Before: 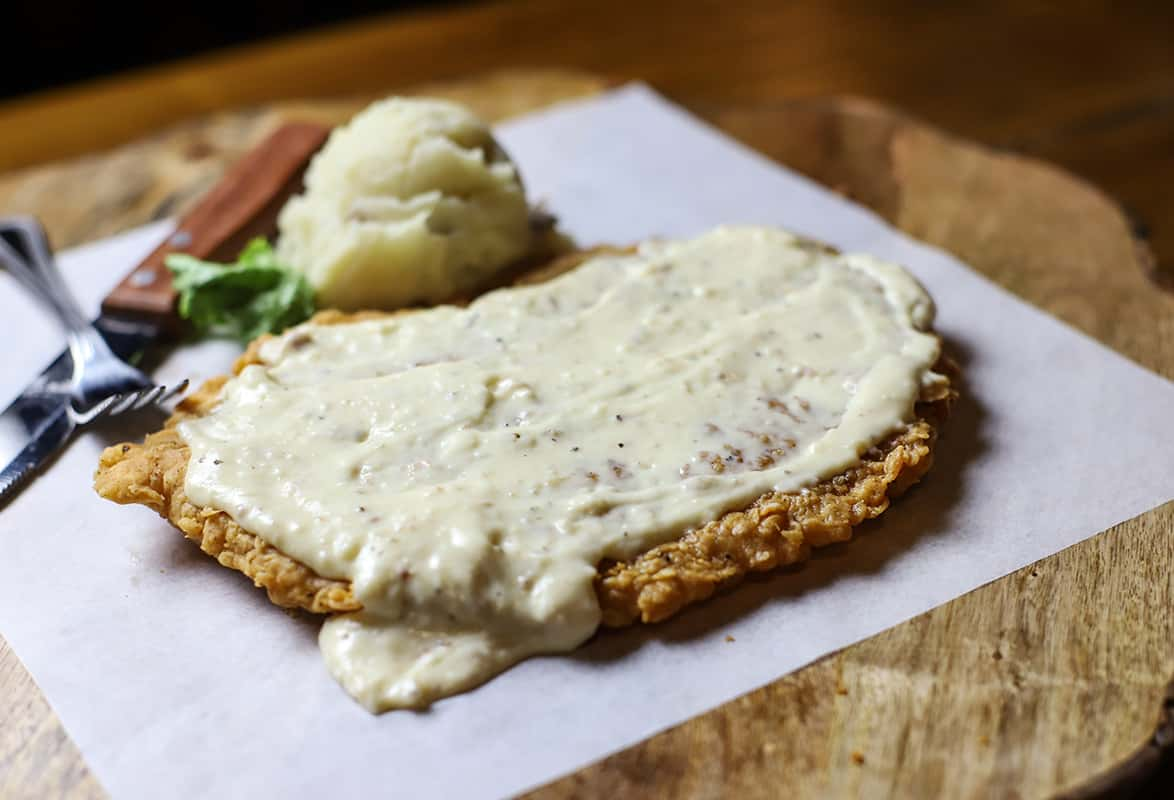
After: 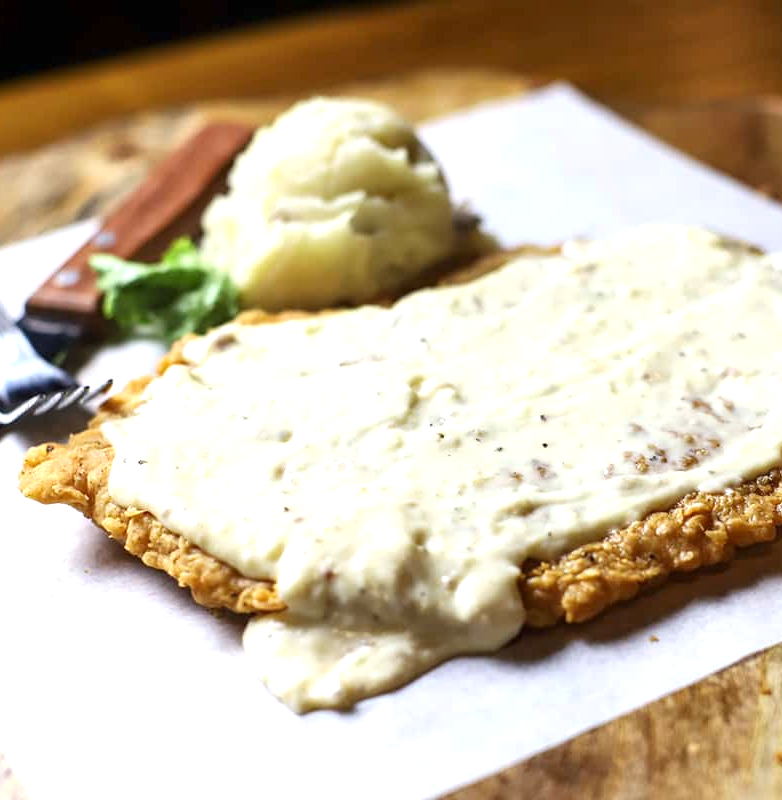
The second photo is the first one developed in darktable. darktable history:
crop and rotate: left 6.617%, right 26.717%
exposure: exposure 0.7 EV, compensate highlight preservation false
